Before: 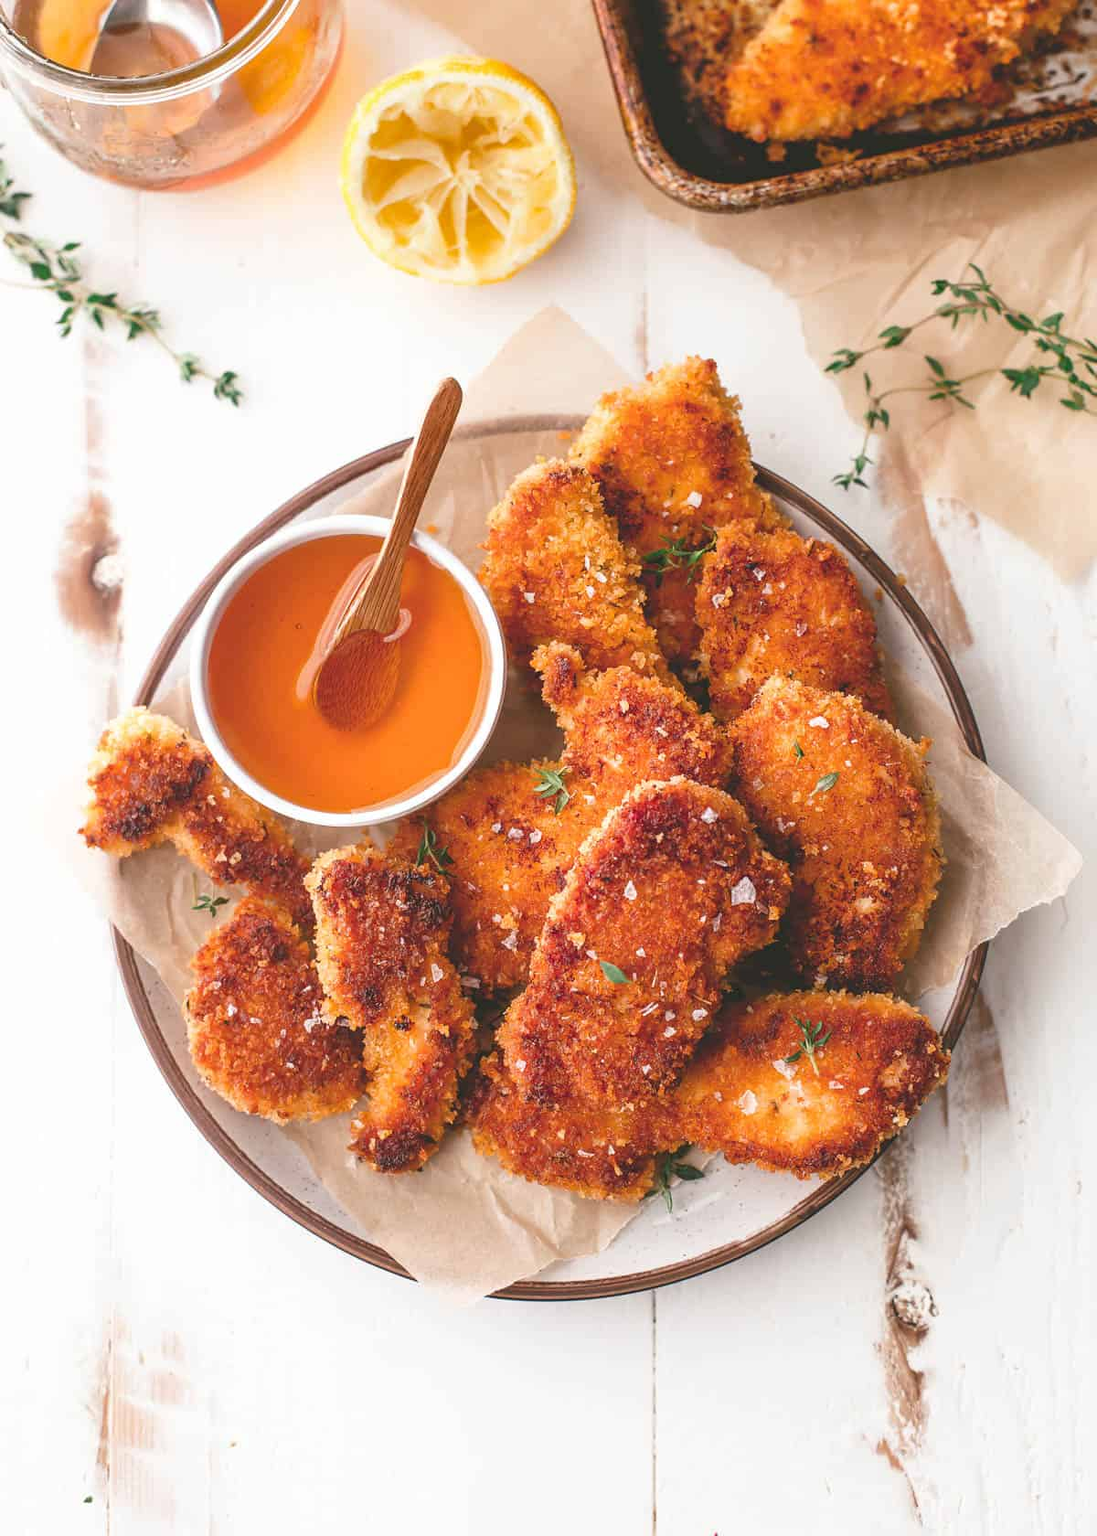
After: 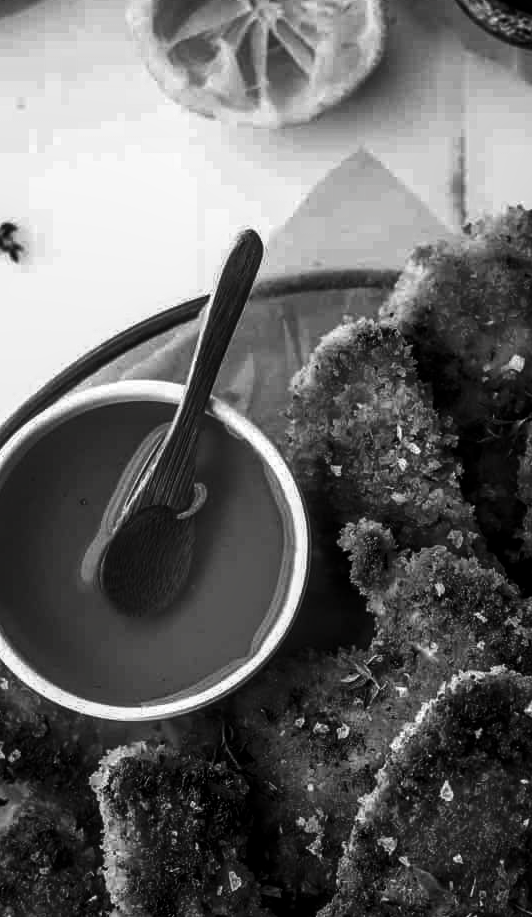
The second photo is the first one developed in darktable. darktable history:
crop: left 20.295%, top 10.908%, right 35.319%, bottom 34.501%
contrast brightness saturation: contrast 0.022, brightness -0.998, saturation -0.994
local contrast: on, module defaults
